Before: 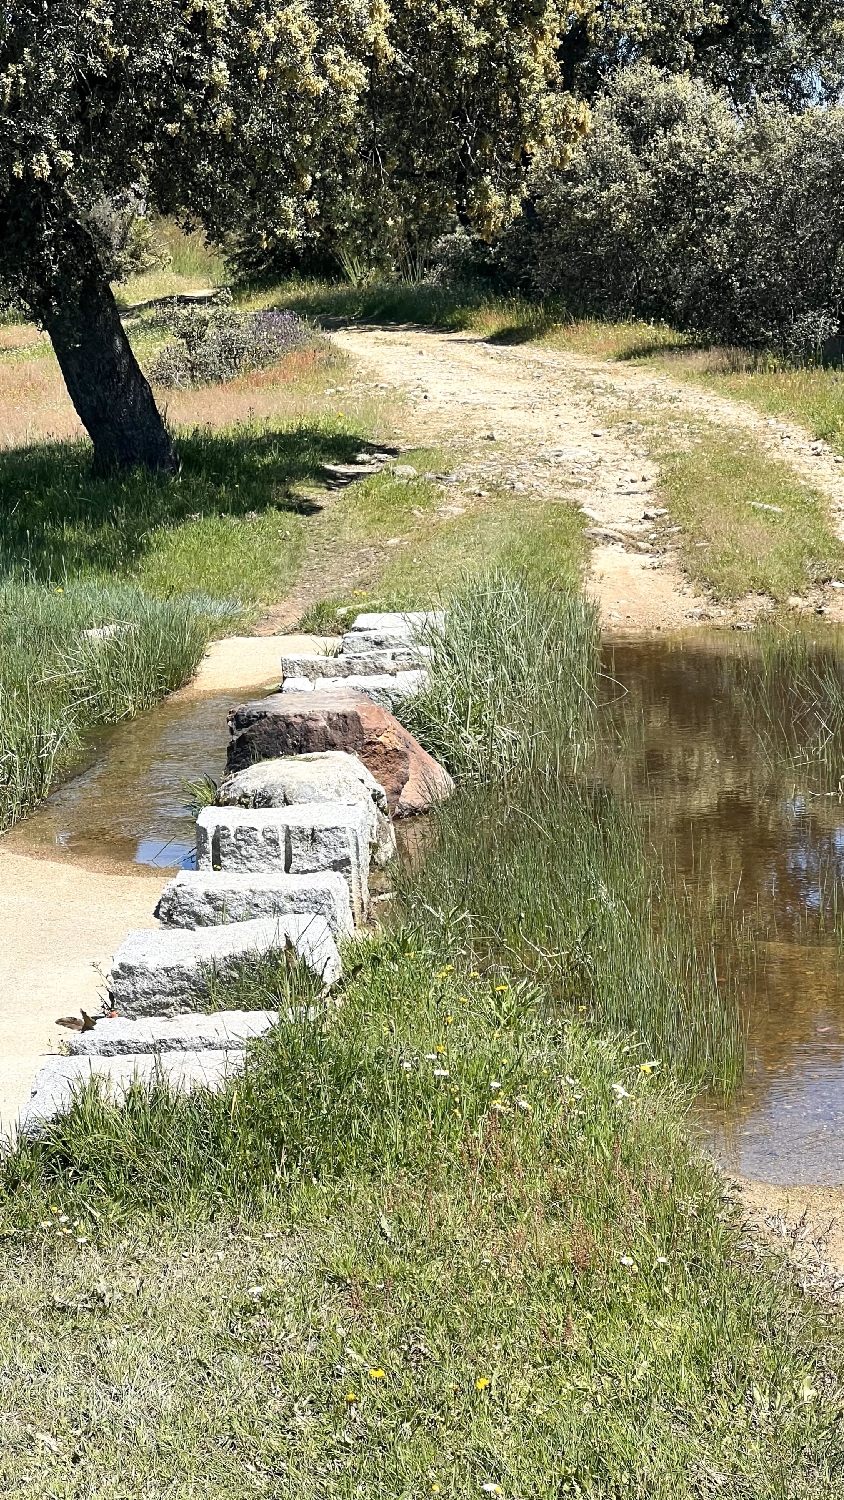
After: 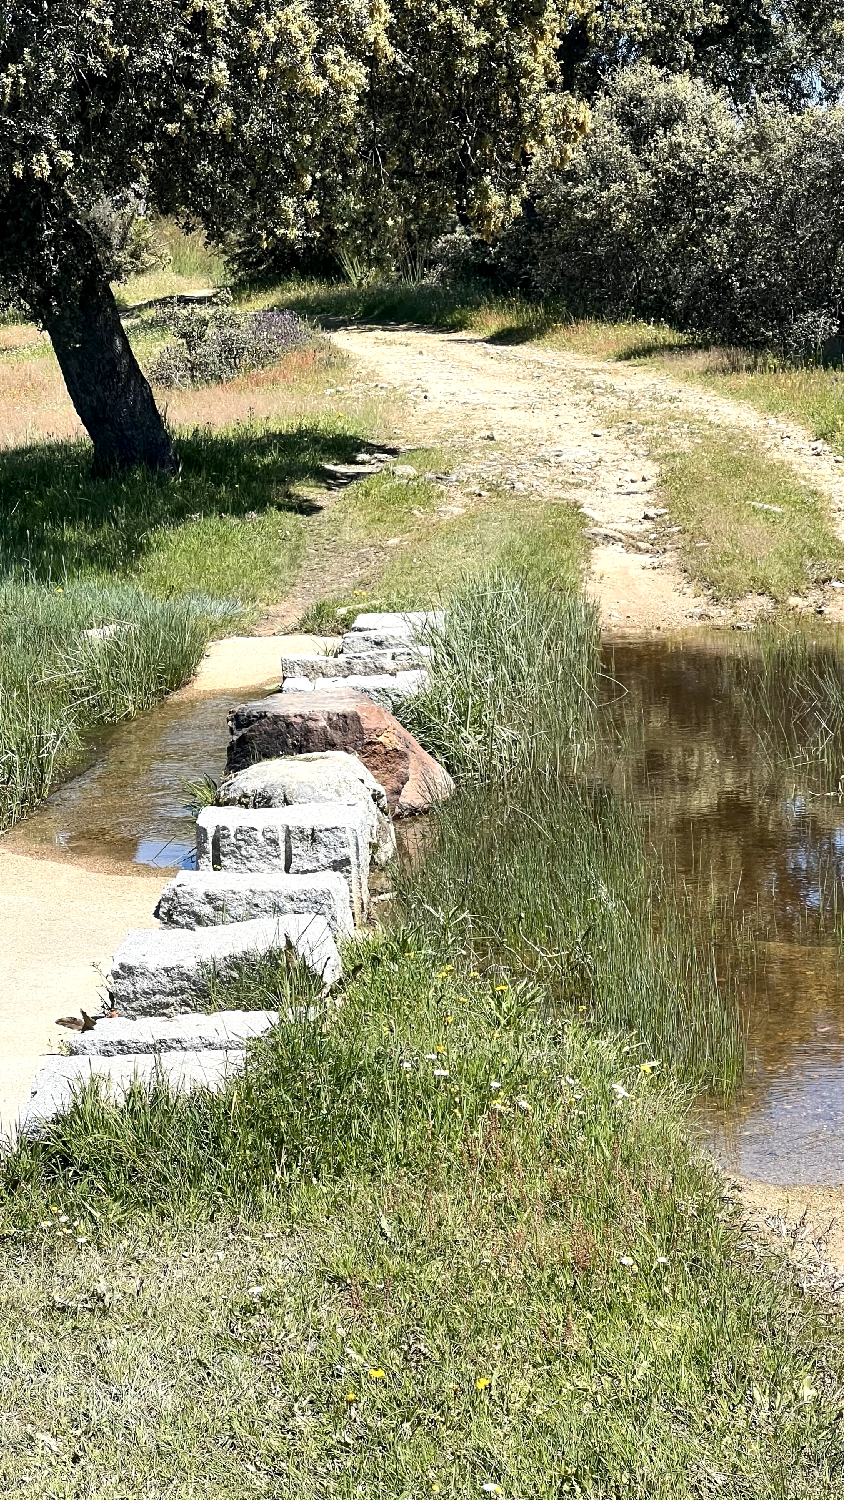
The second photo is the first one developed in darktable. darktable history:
local contrast: highlights 106%, shadows 100%, detail 119%, midtone range 0.2
contrast brightness saturation: contrast 0.139
